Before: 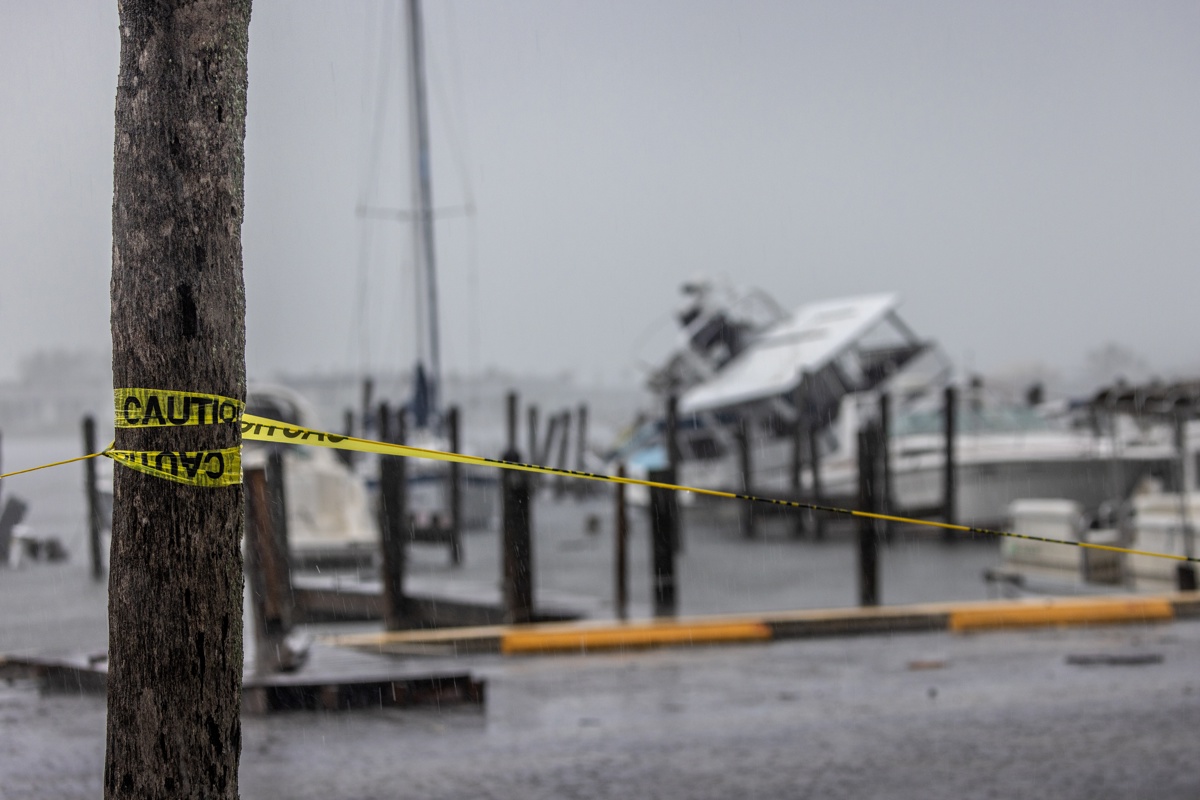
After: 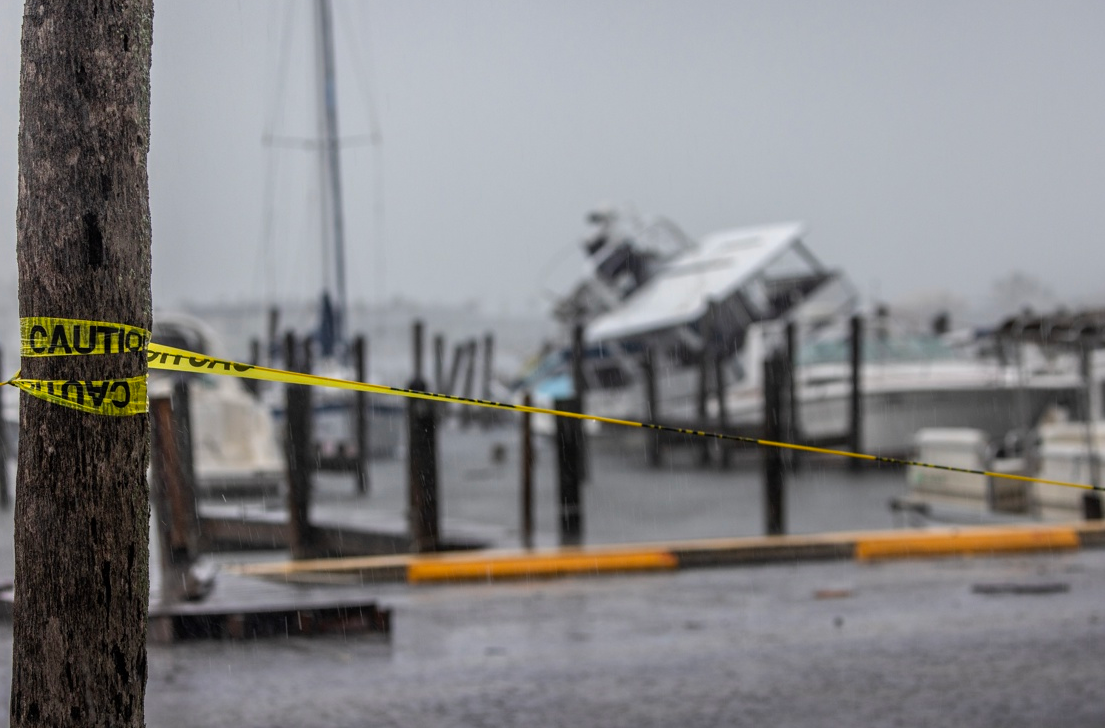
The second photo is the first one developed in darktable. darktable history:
crop and rotate: left 7.872%, top 8.888%
